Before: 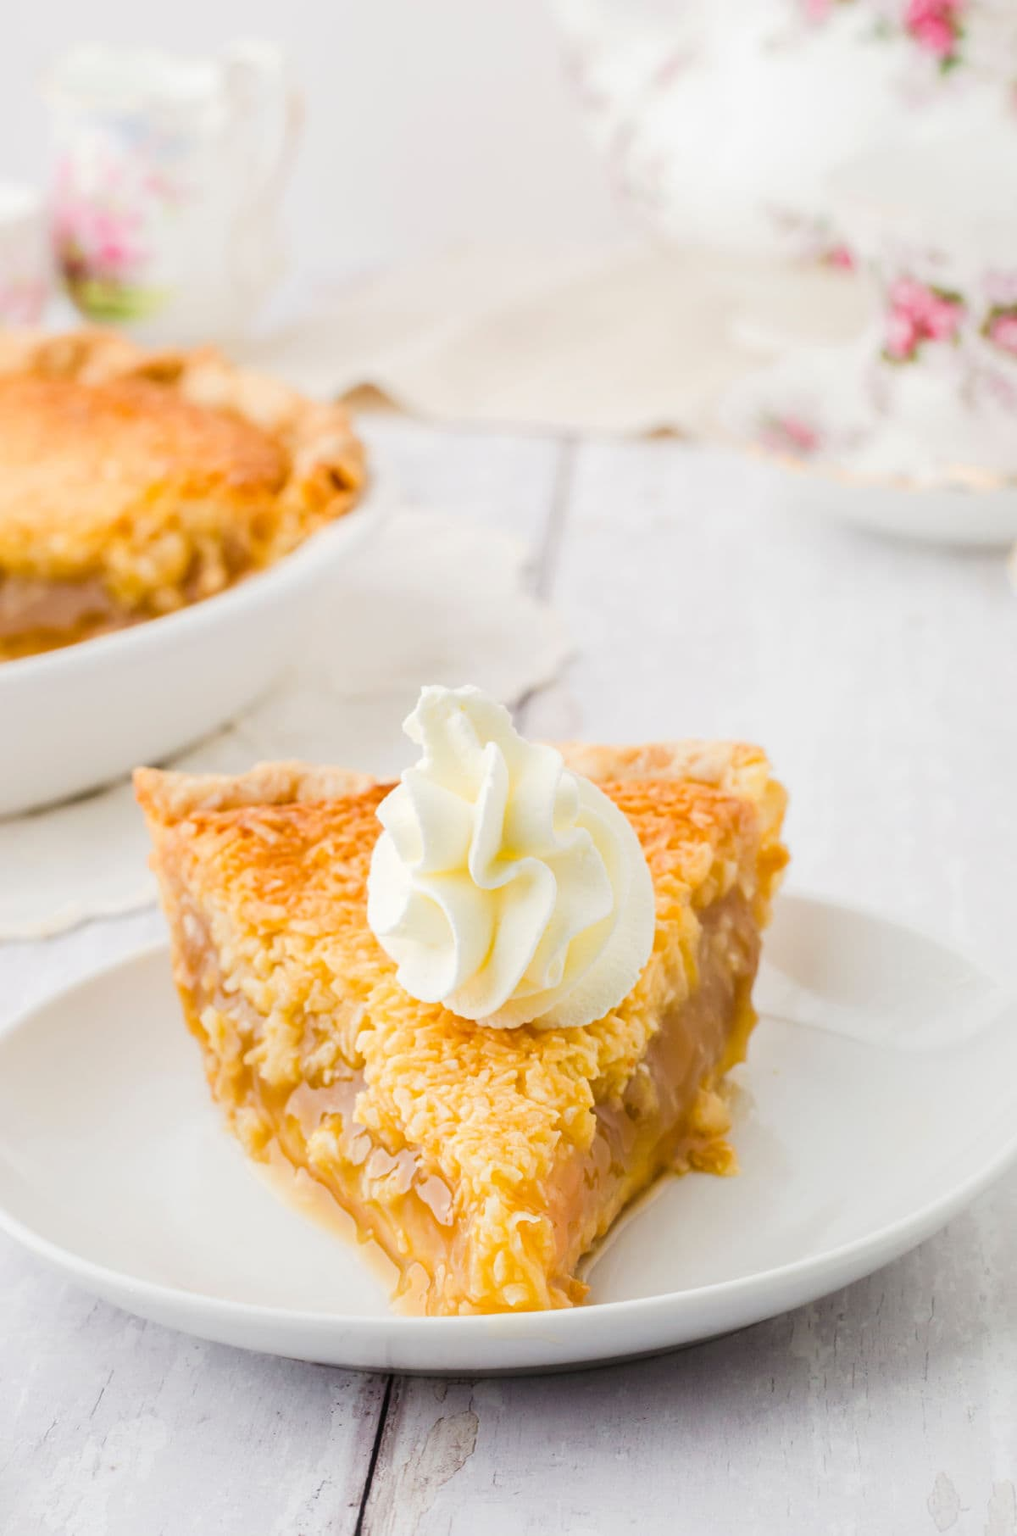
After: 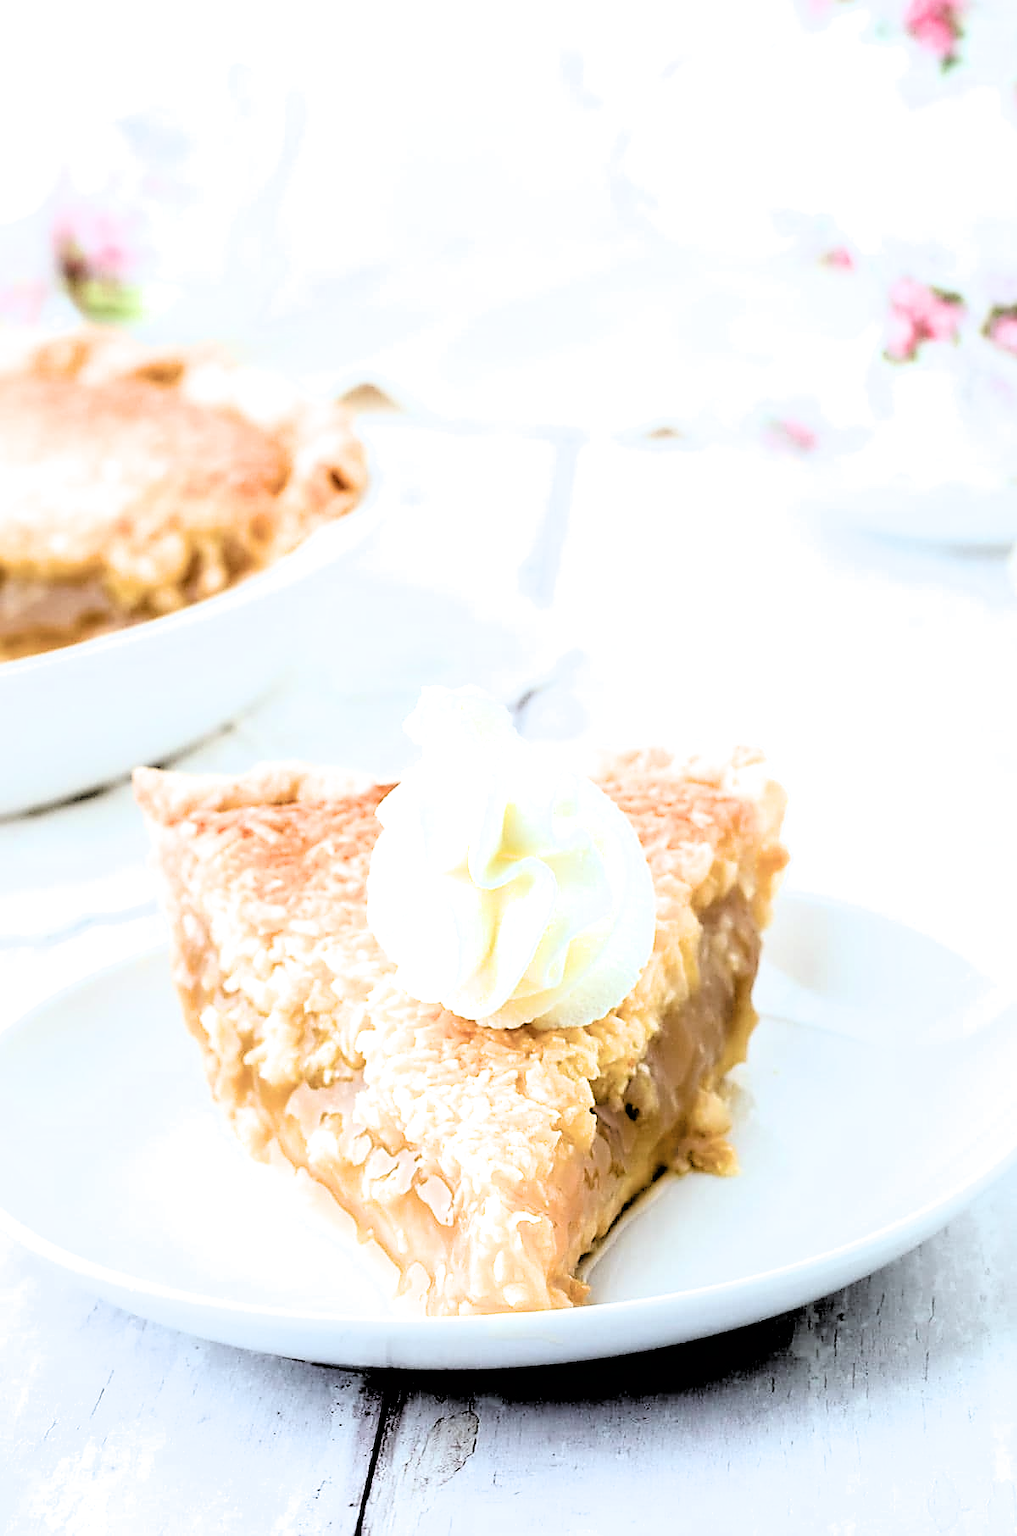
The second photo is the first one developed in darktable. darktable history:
sharpen: radius 1.428, amount 1.243, threshold 0.681
color calibration: illuminant F (fluorescent), F source F9 (Cool White Deluxe 4150 K) – high CRI, x 0.375, y 0.373, temperature 4151.73 K
color correction: highlights a* 0.052, highlights b* -0.35
filmic rgb: black relative exposure -1.01 EV, white relative exposure 2.06 EV, threshold 3.02 EV, hardness 1.49, contrast 2.233, color science v6 (2022), enable highlight reconstruction true
